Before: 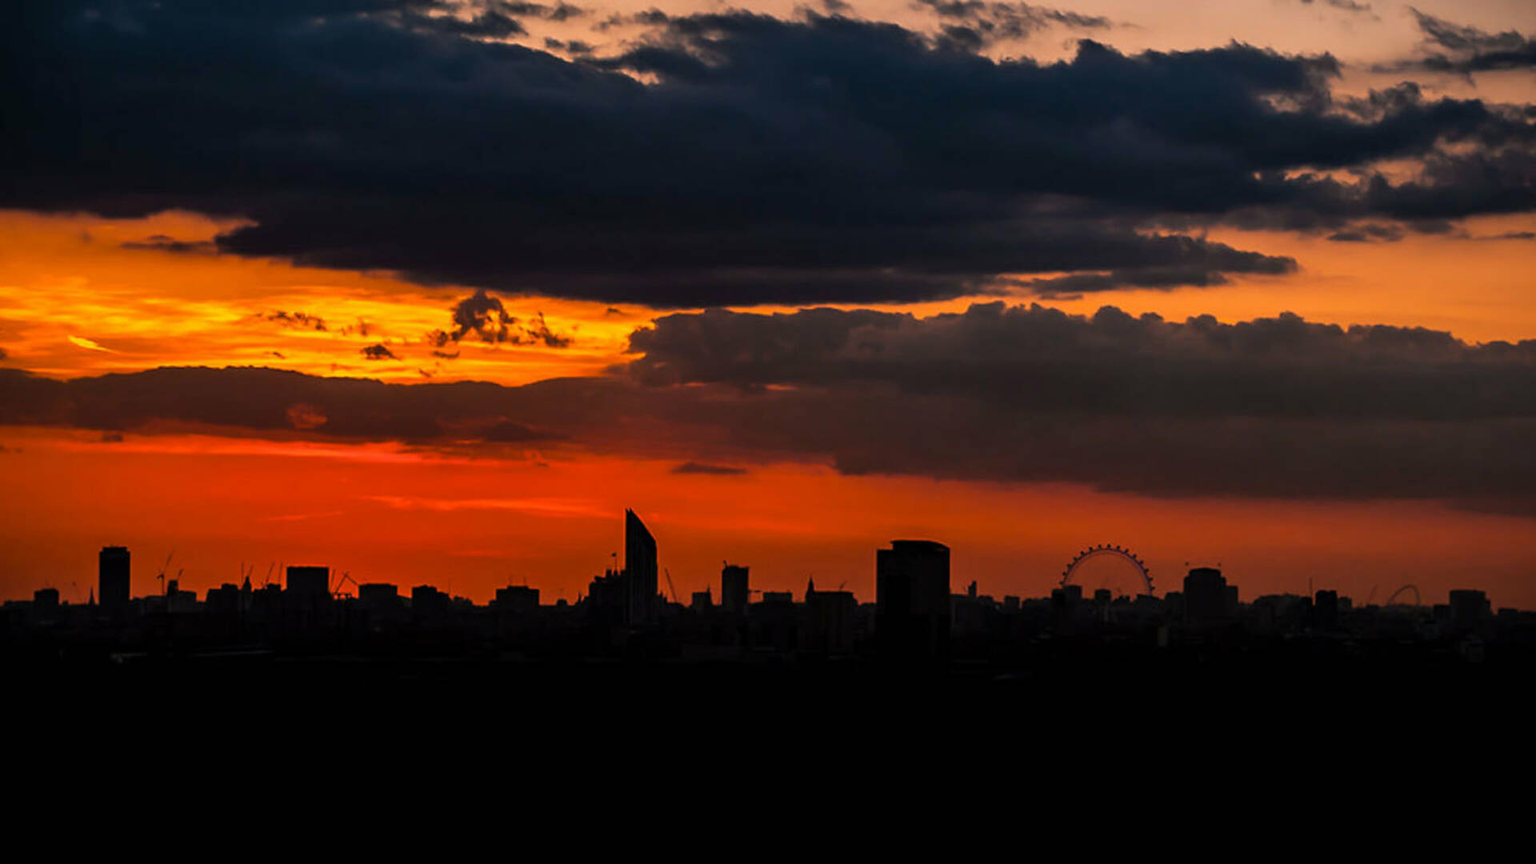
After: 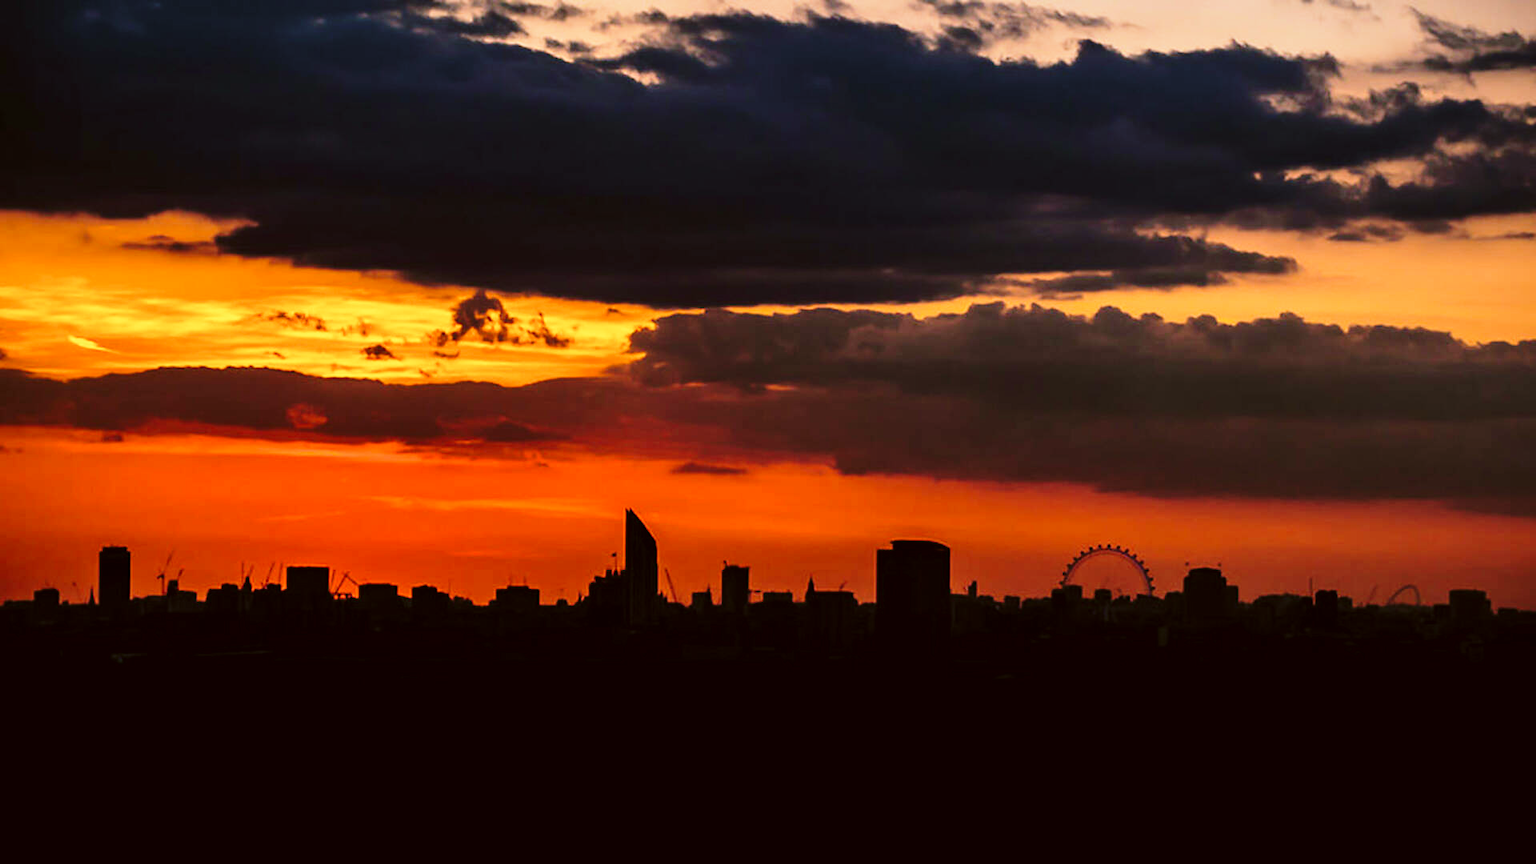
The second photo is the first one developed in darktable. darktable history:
velvia: on, module defaults
color correction: highlights a* -3.73, highlights b* -6.5, shadows a* 3.01, shadows b* 5.65
base curve: curves: ch0 [(0, 0) (0.028, 0.03) (0.121, 0.232) (0.46, 0.748) (0.859, 0.968) (1, 1)], preserve colors none
contrast brightness saturation: saturation -0.068
